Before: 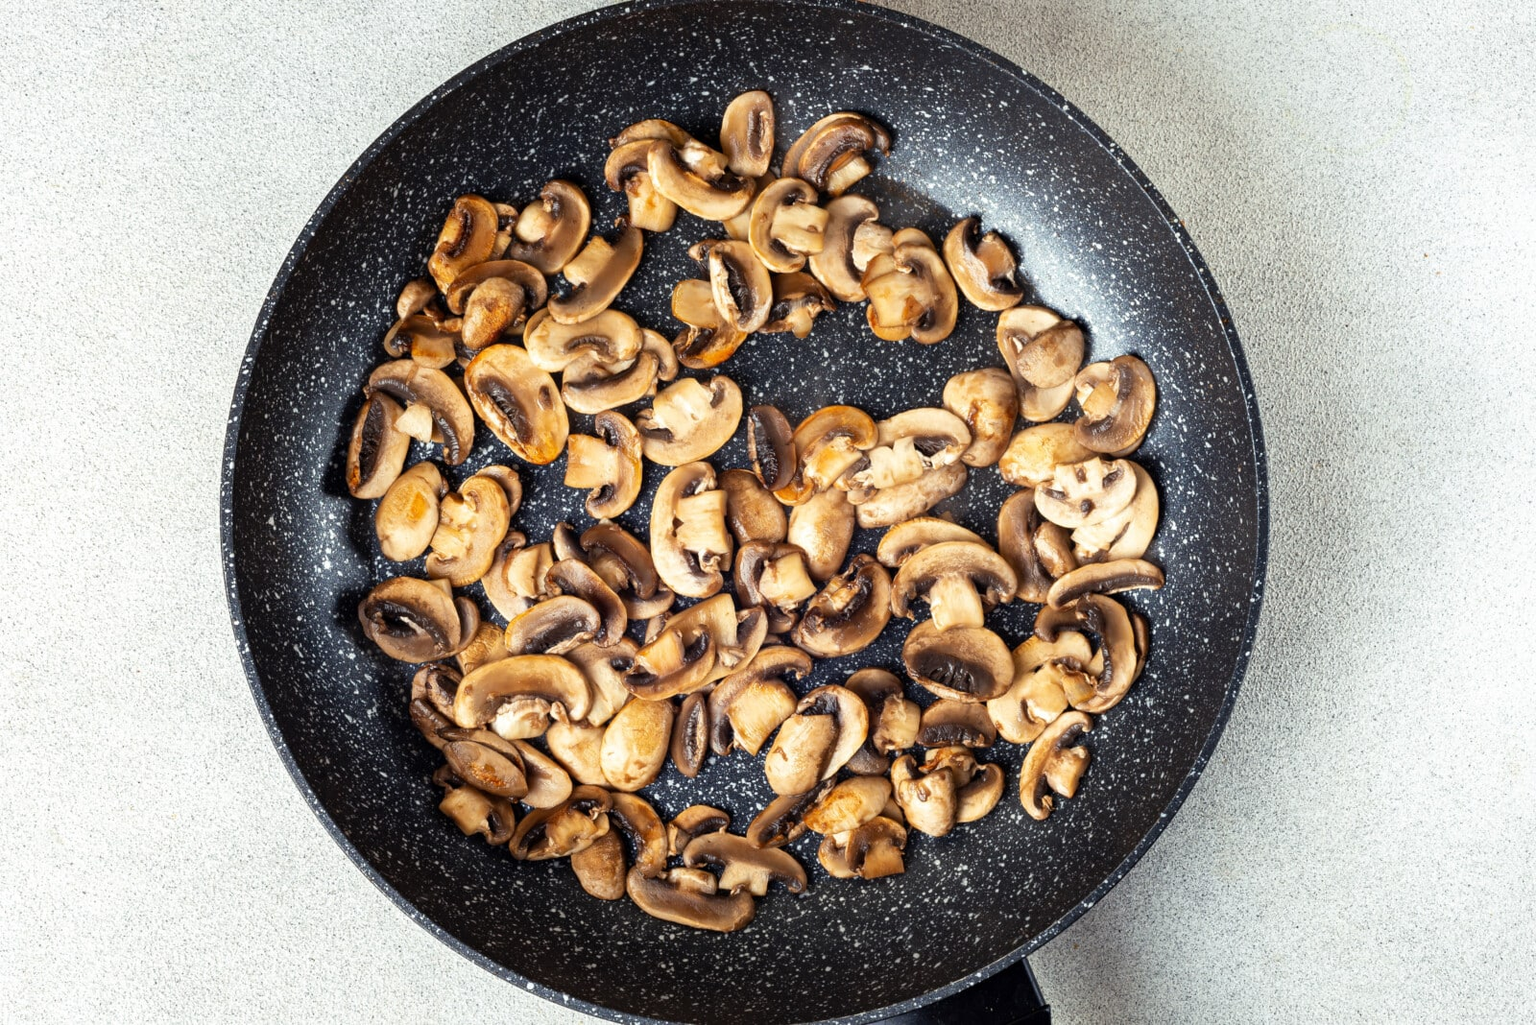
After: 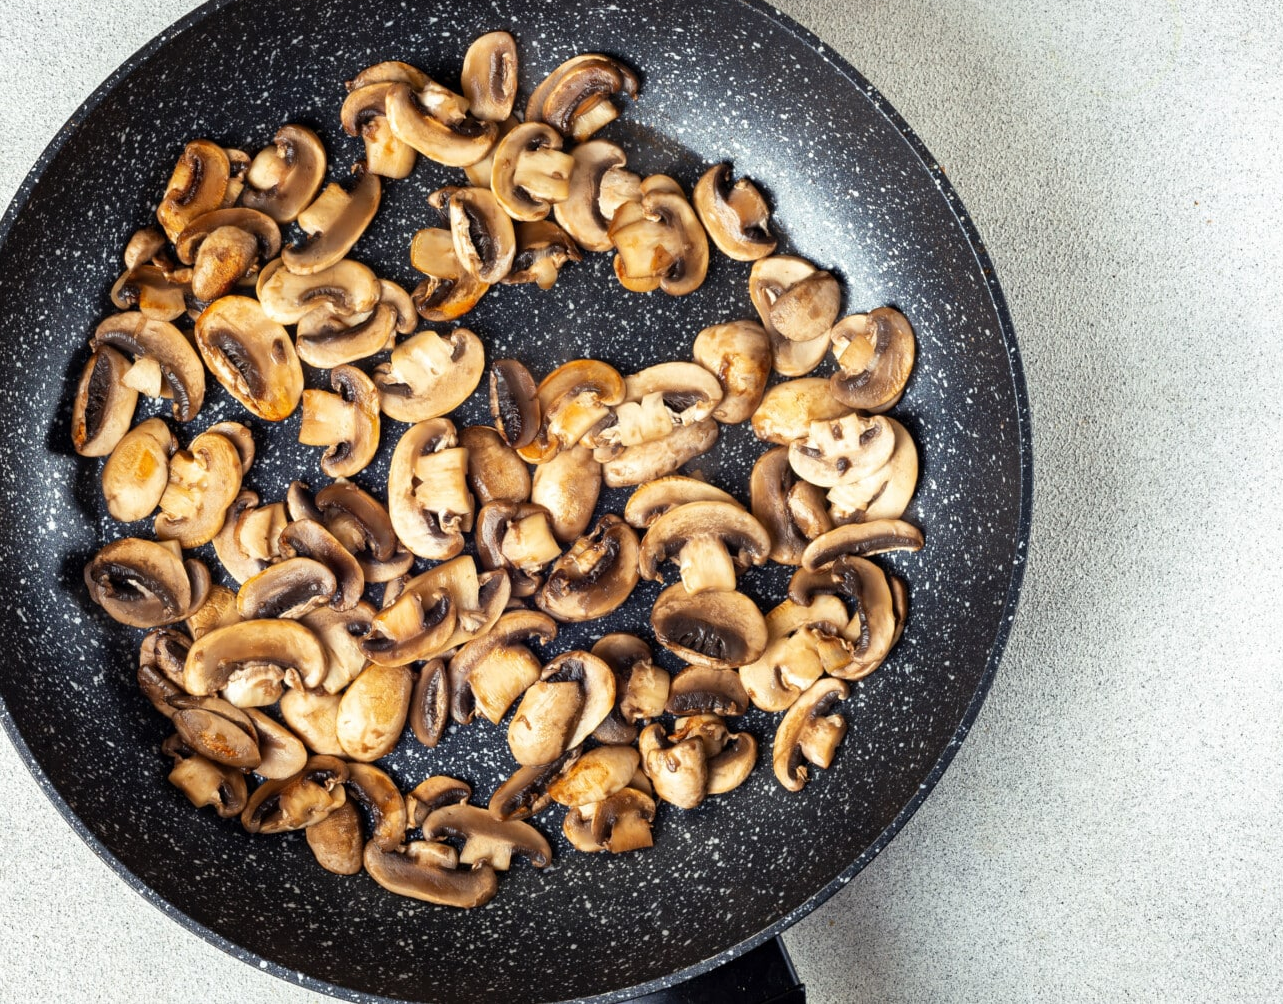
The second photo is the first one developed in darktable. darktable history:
shadows and highlights: shadows 37.33, highlights -27.54, soften with gaussian
crop and rotate: left 18.074%, top 5.977%, right 1.677%
